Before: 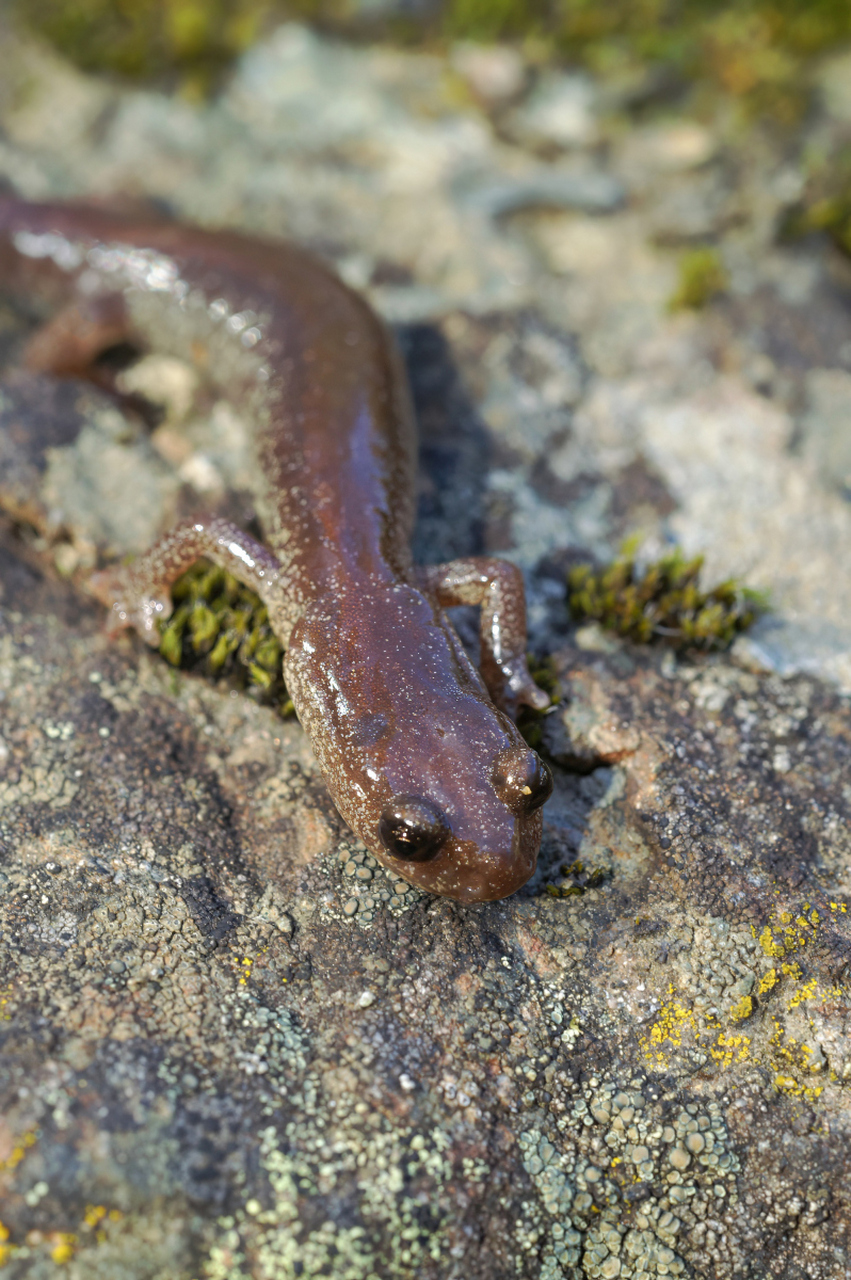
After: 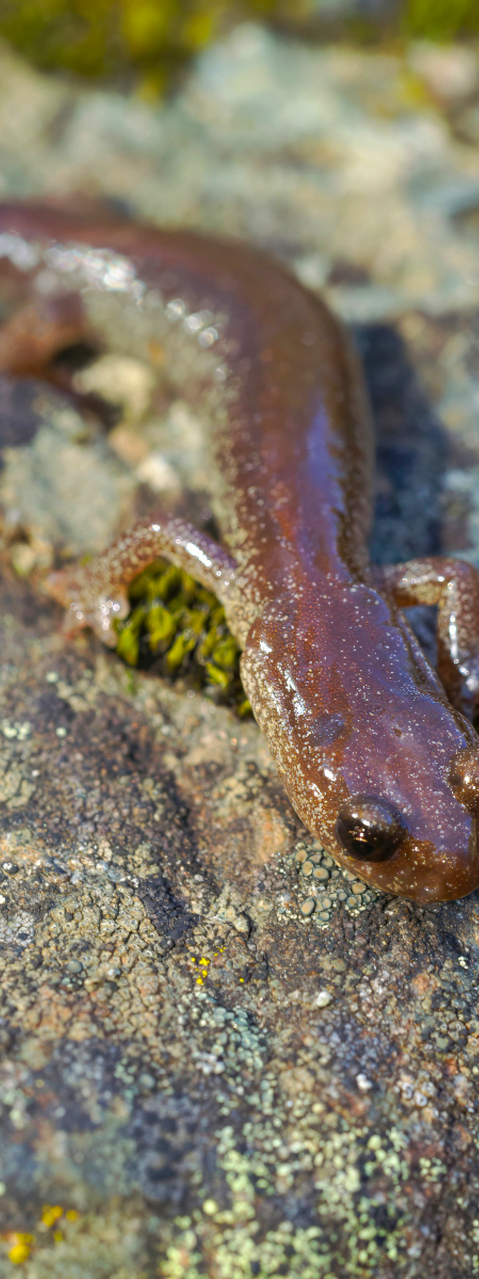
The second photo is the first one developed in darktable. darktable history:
crop: left 5.057%, right 38.619%
color balance rgb: linear chroma grading › global chroma 33.065%, perceptual saturation grading › global saturation 0.127%
